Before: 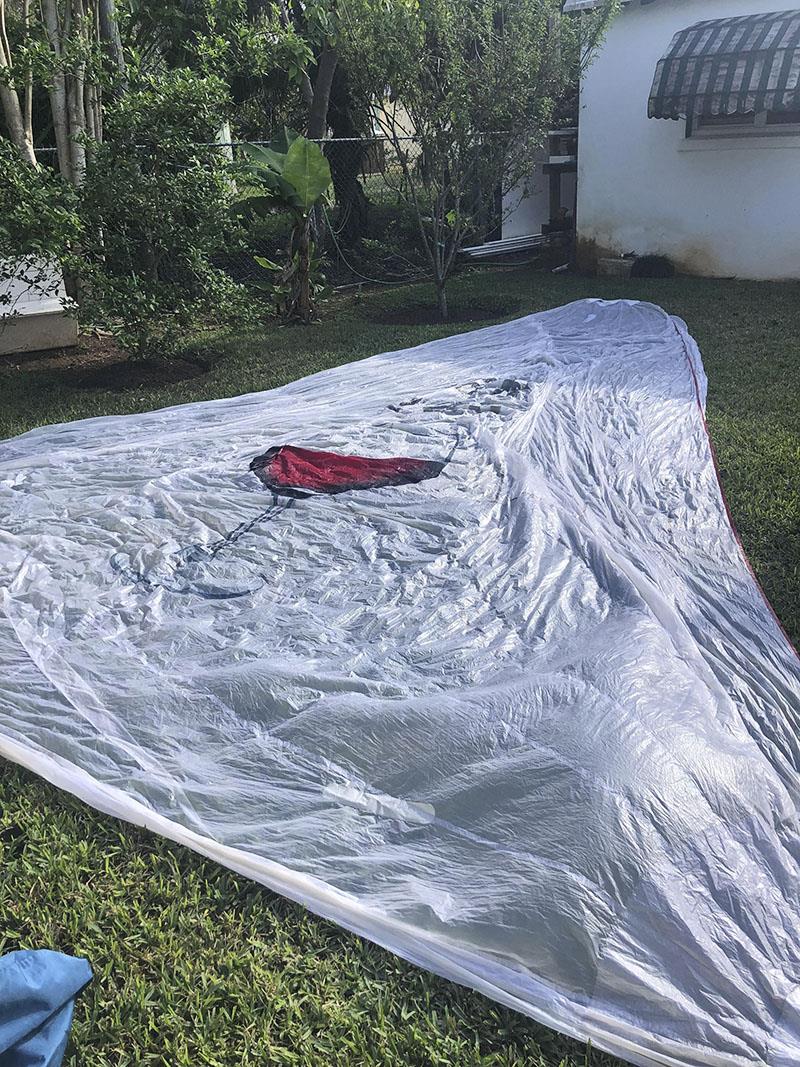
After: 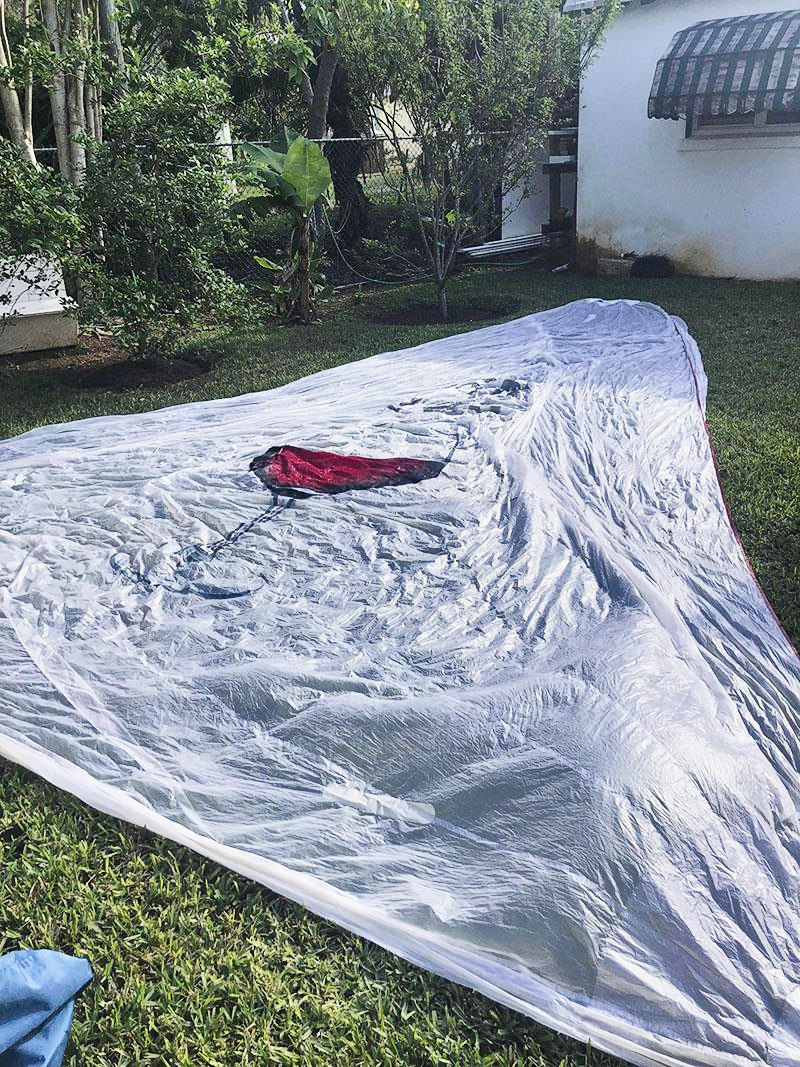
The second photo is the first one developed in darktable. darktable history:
shadows and highlights: soften with gaussian
tone curve: curves: ch0 [(0, 0) (0.051, 0.03) (0.096, 0.071) (0.241, 0.247) (0.455, 0.525) (0.594, 0.697) (0.741, 0.845) (0.871, 0.933) (1, 0.984)]; ch1 [(0, 0) (0.1, 0.038) (0.318, 0.243) (0.399, 0.351) (0.478, 0.469) (0.499, 0.499) (0.534, 0.549) (0.565, 0.594) (0.601, 0.634) (0.666, 0.7) (1, 1)]; ch2 [(0, 0) (0.453, 0.45) (0.479, 0.483) (0.504, 0.499) (0.52, 0.519) (0.541, 0.559) (0.592, 0.612) (0.824, 0.815) (1, 1)], preserve colors none
